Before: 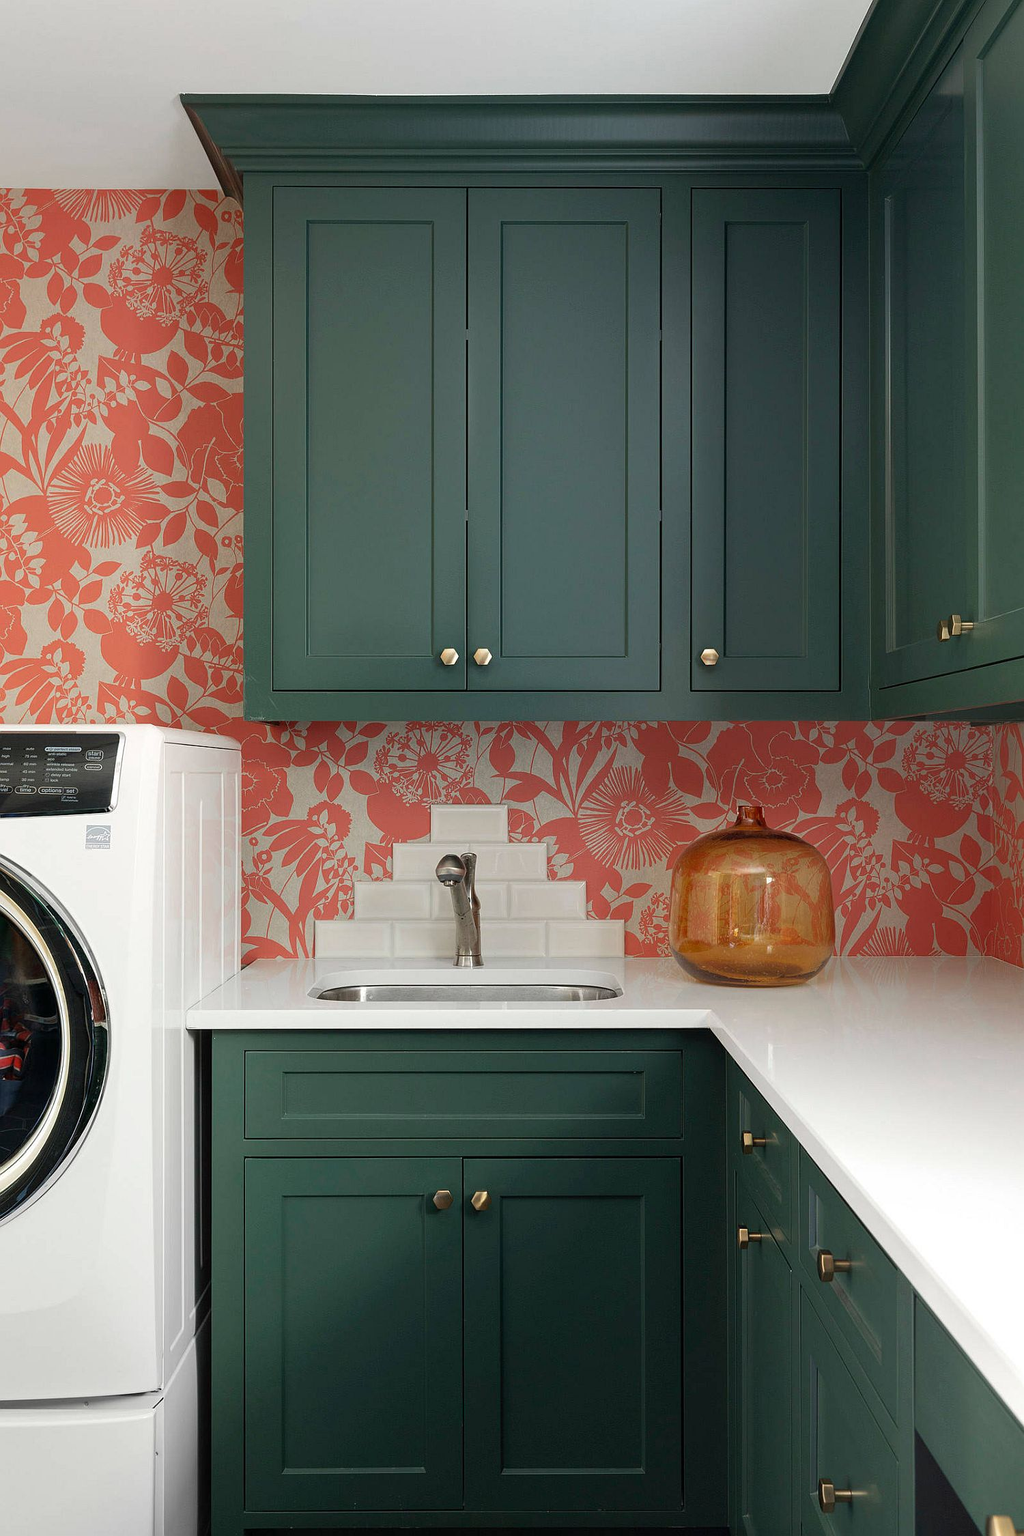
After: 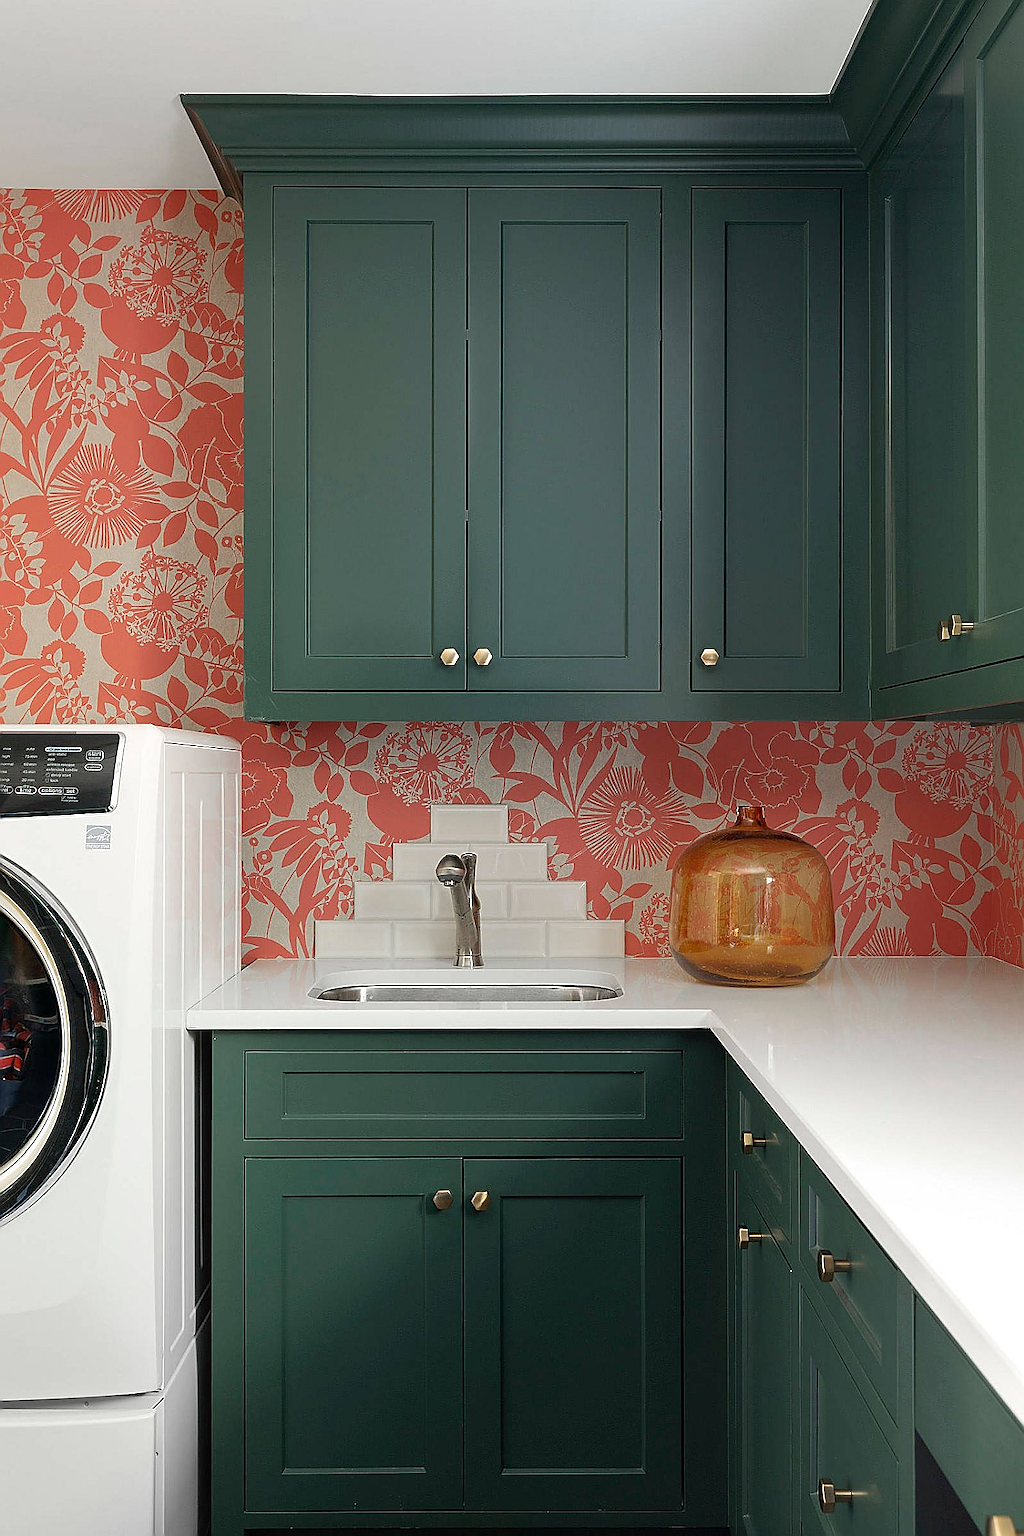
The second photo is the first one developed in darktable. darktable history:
sharpen: radius 1.403, amount 1.252, threshold 0.676
